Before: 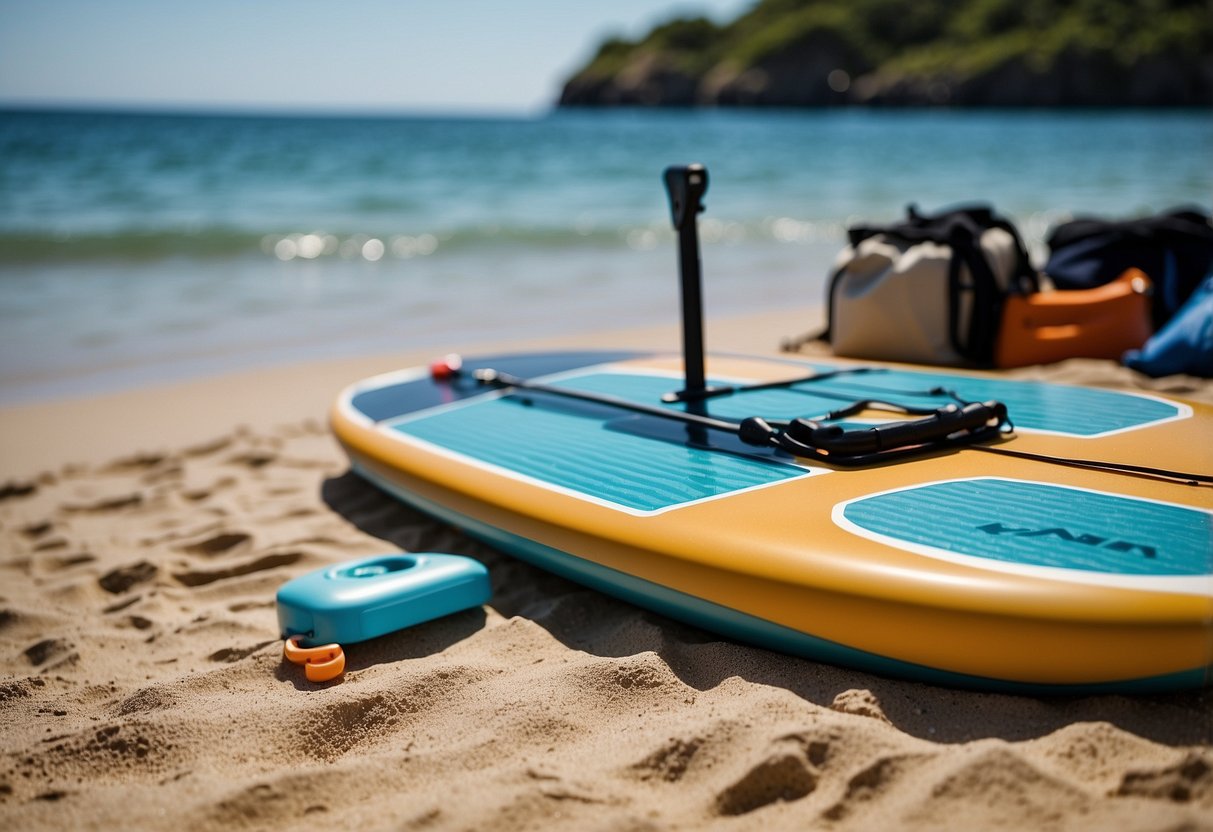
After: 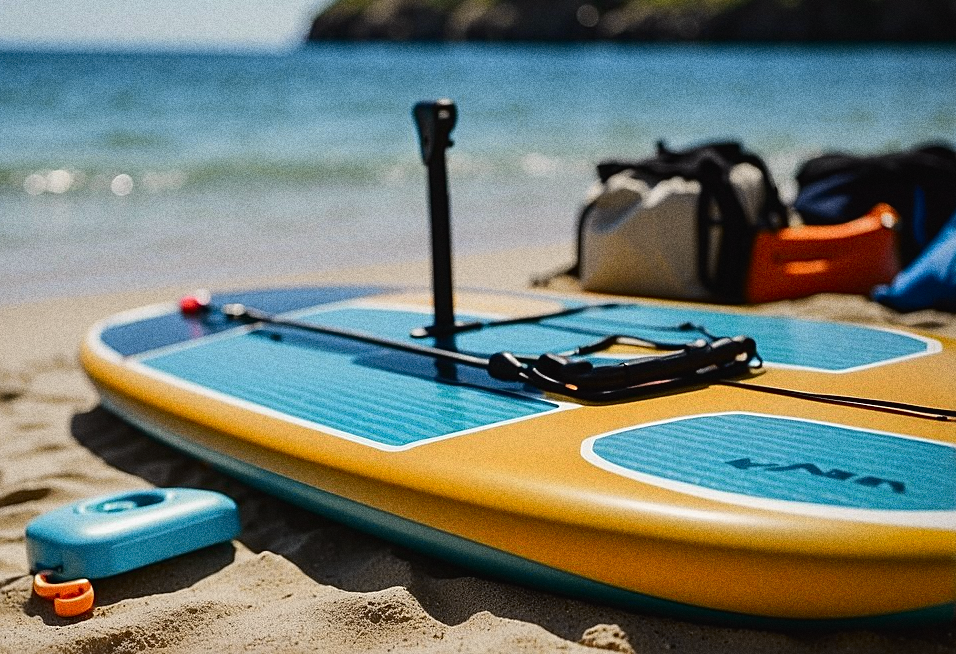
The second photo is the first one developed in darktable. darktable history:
grain: coarseness 0.09 ISO, strength 40%
sharpen: on, module defaults
crop and rotate: left 20.74%, top 7.912%, right 0.375%, bottom 13.378%
tone curve: curves: ch0 [(0, 0.021) (0.049, 0.044) (0.157, 0.131) (0.365, 0.359) (0.499, 0.517) (0.675, 0.667) (0.856, 0.83) (1, 0.969)]; ch1 [(0, 0) (0.302, 0.309) (0.433, 0.443) (0.472, 0.47) (0.502, 0.503) (0.527, 0.516) (0.564, 0.557) (0.614, 0.645) (0.677, 0.722) (0.859, 0.889) (1, 1)]; ch2 [(0, 0) (0.33, 0.301) (0.447, 0.44) (0.487, 0.496) (0.502, 0.501) (0.535, 0.537) (0.565, 0.558) (0.608, 0.624) (1, 1)], color space Lab, independent channels, preserve colors none
